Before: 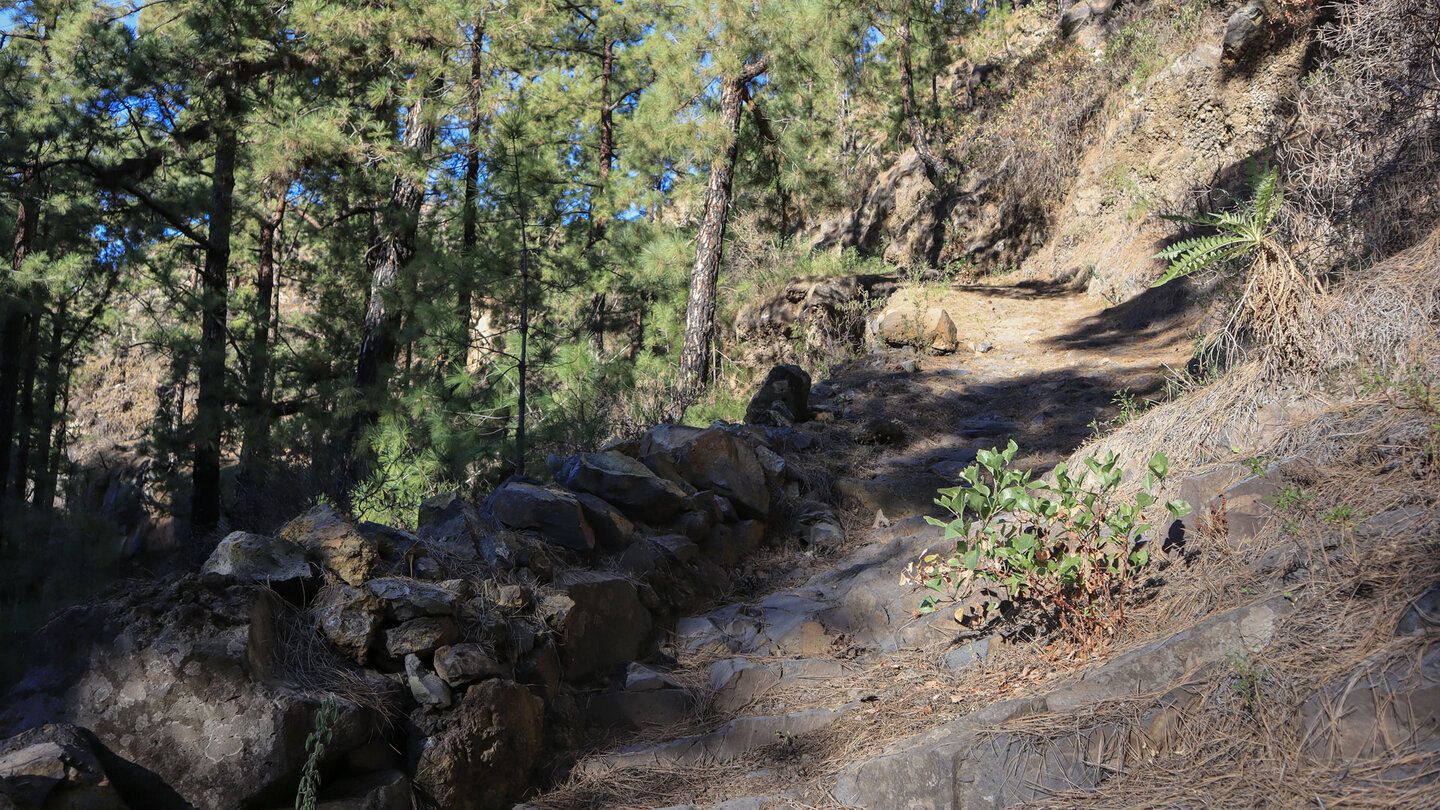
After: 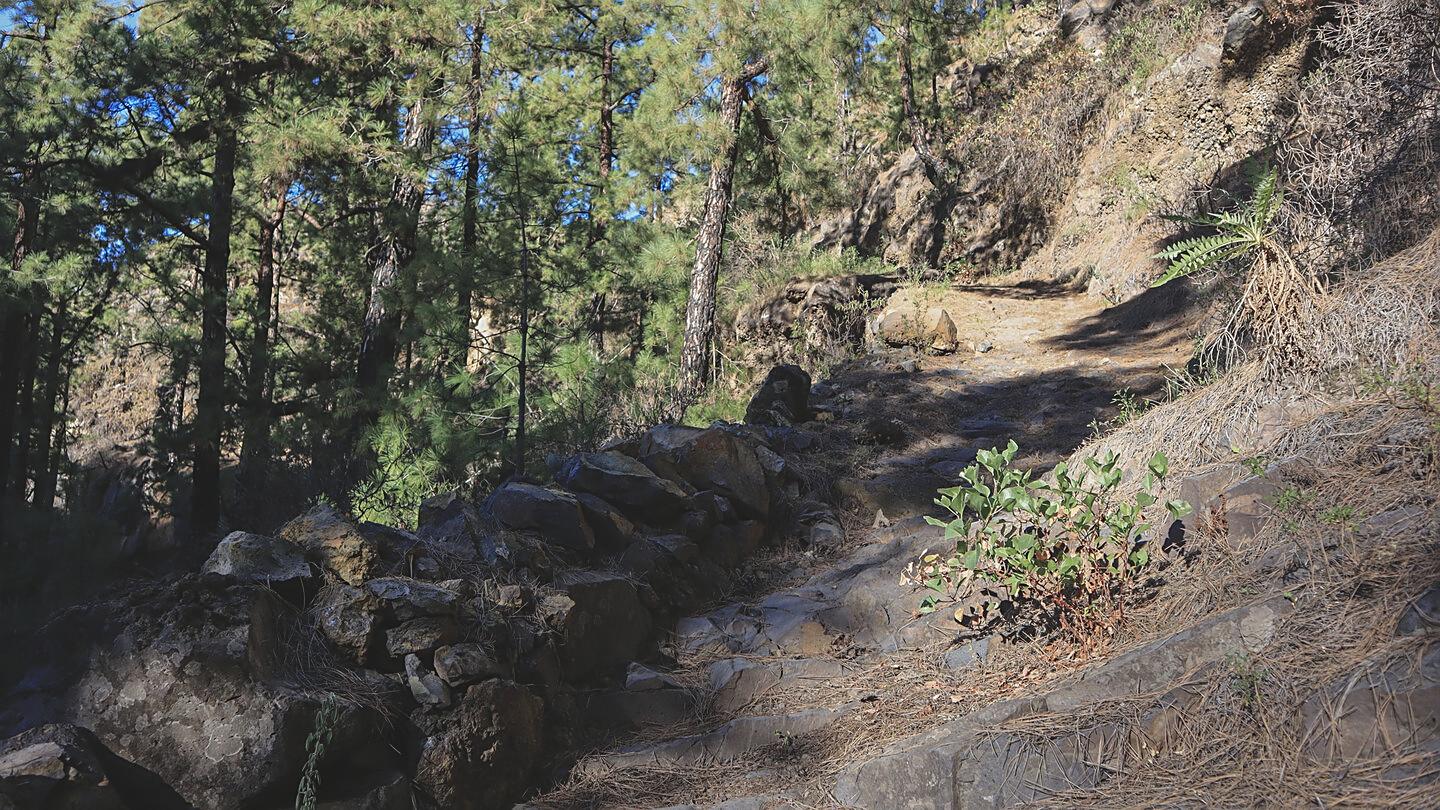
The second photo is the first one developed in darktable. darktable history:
exposure: black level correction -0.014, exposure -0.193 EV, compensate exposure bias true, compensate highlight preservation false
sharpen: on, module defaults
tone equalizer: on, module defaults
